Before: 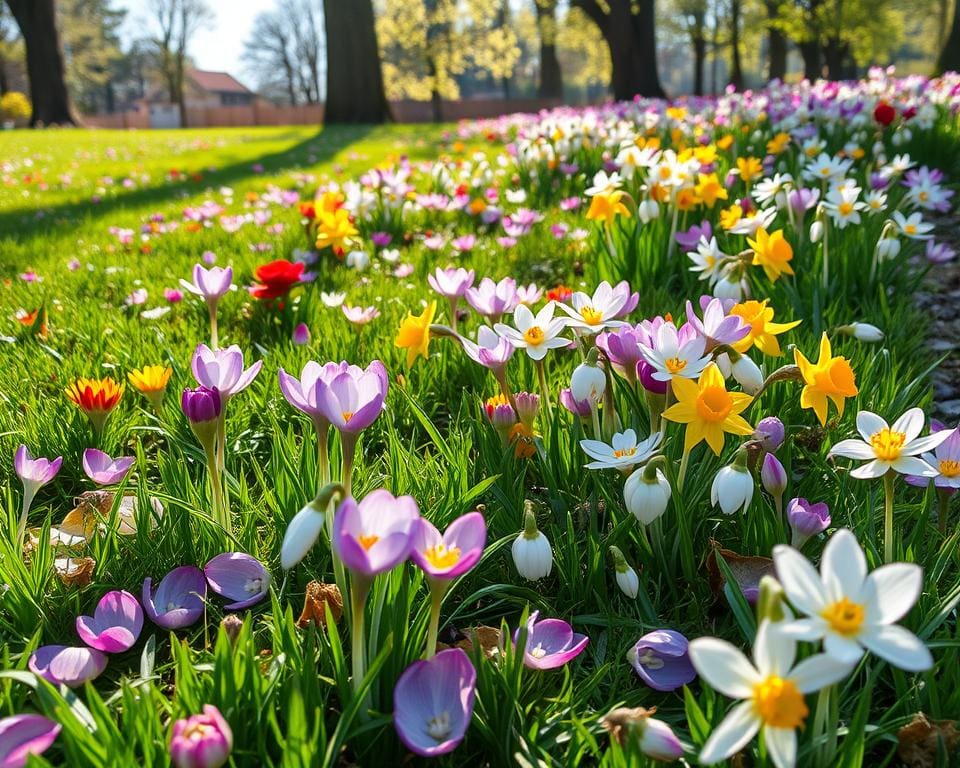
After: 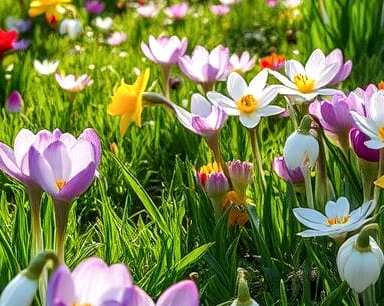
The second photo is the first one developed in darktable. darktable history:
local contrast: detail 130%
crop: left 29.977%, top 30.299%, right 29.933%, bottom 29.732%
